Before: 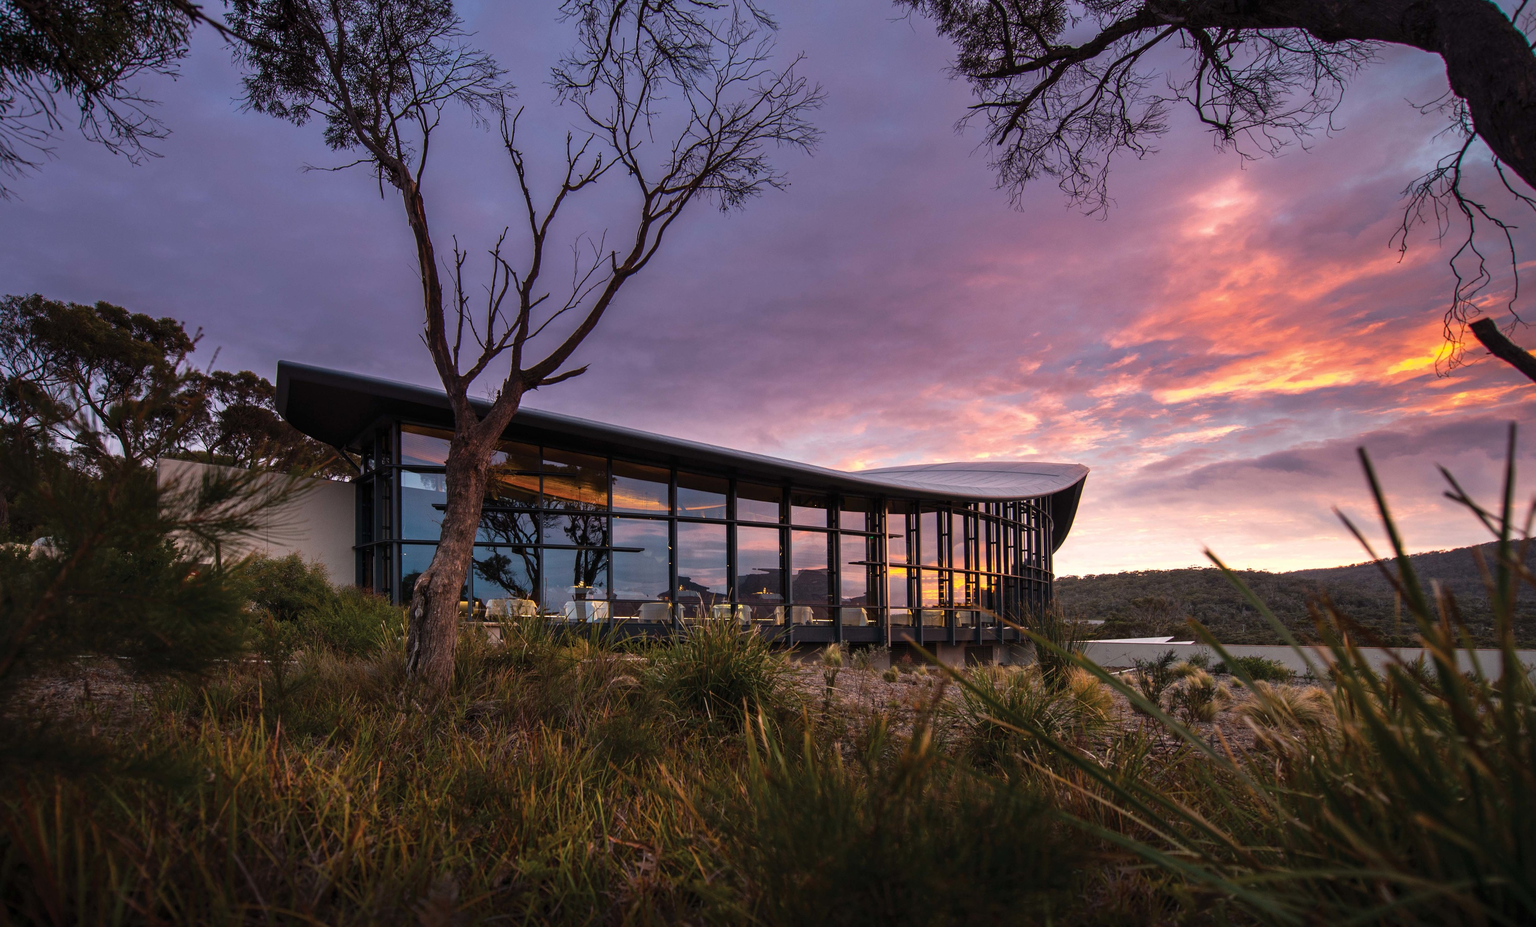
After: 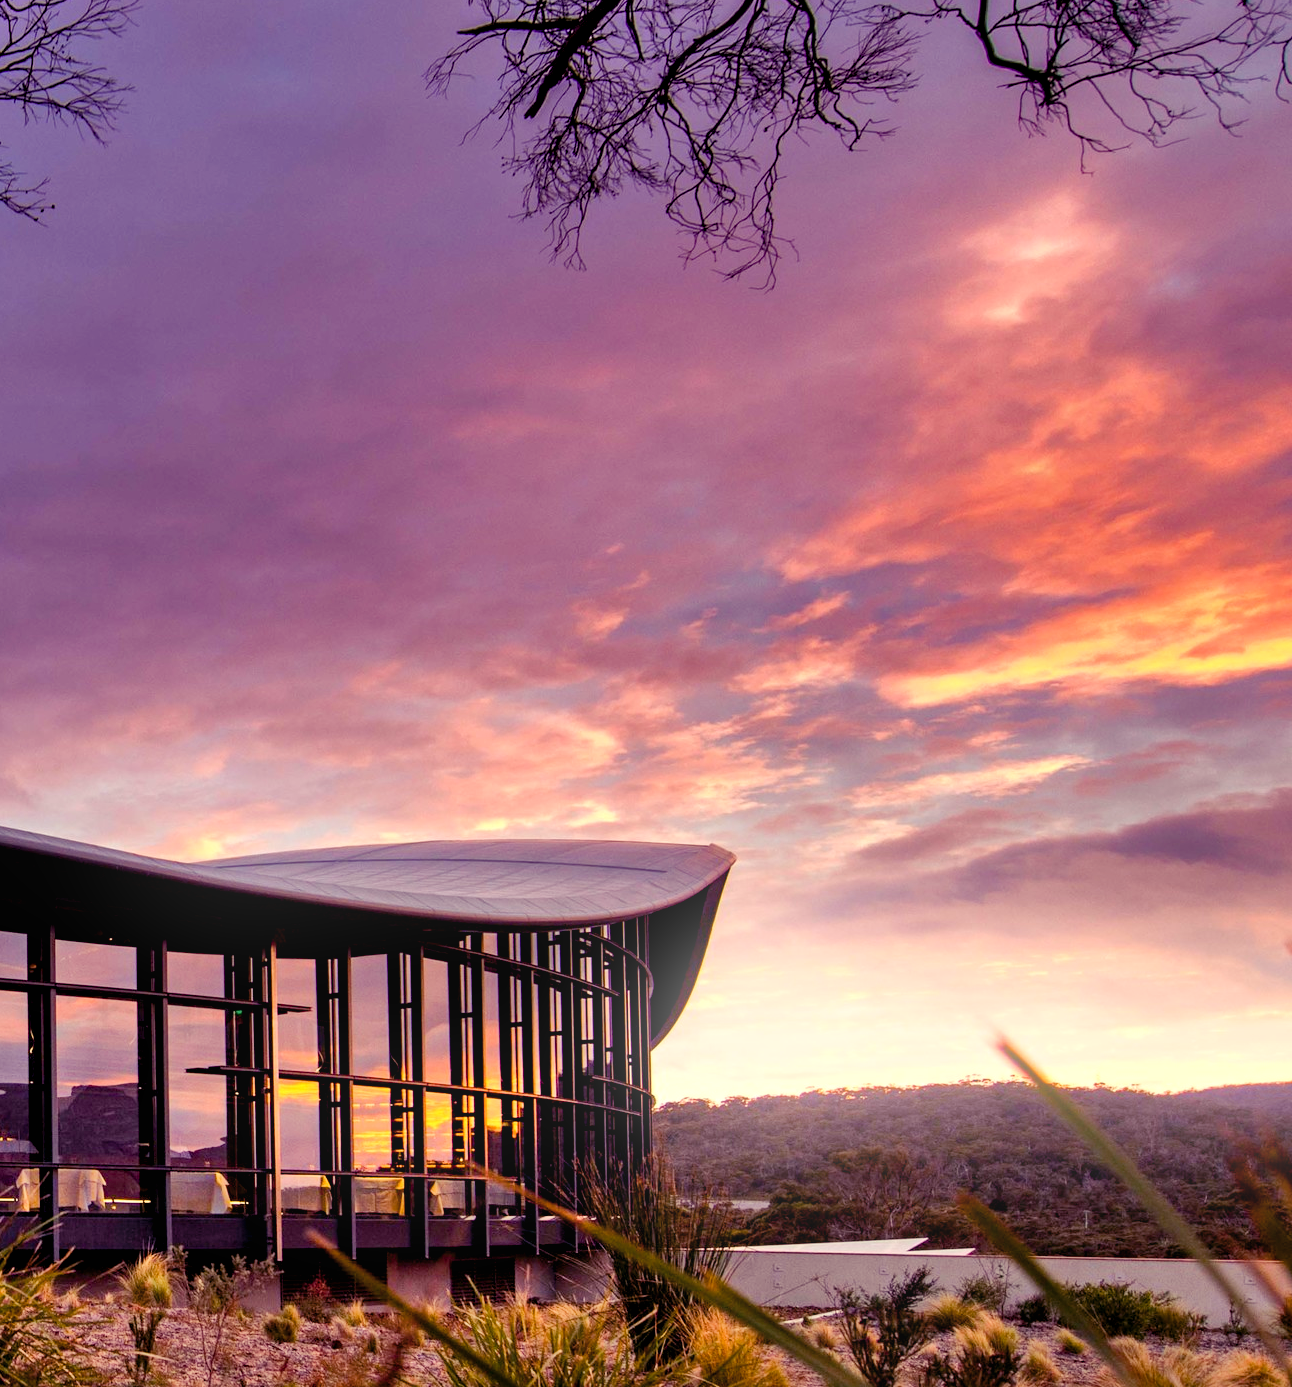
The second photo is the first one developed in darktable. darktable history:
shadows and highlights: shadows 60, soften with gaussian
crop and rotate: left 49.936%, top 10.094%, right 13.136%, bottom 24.256%
color balance rgb: shadows lift › luminance -21.66%, shadows lift › chroma 8.98%, shadows lift › hue 283.37°, power › chroma 1.05%, power › hue 25.59°, highlights gain › luminance 6.08%, highlights gain › chroma 2.55%, highlights gain › hue 90°, global offset › luminance -0.87%, perceptual saturation grading › global saturation 25%, perceptual saturation grading › highlights -28.39%, perceptual saturation grading › shadows 33.98%
bloom: size 16%, threshold 98%, strength 20%
